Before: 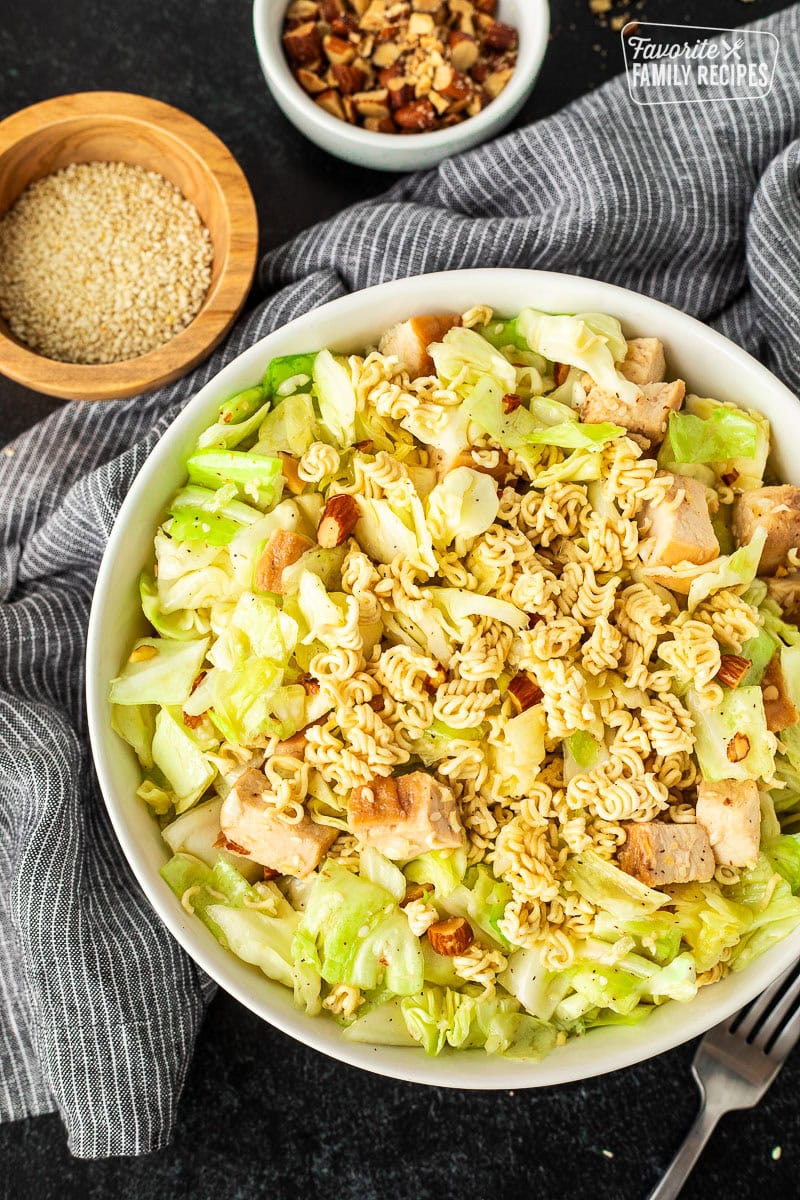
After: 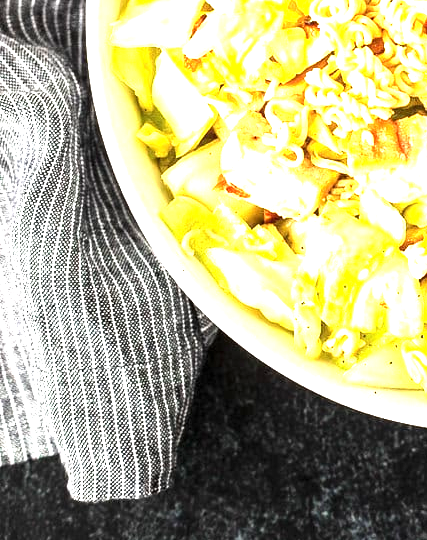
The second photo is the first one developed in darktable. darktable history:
crop and rotate: top 54.778%, right 46.61%, bottom 0.159%
exposure: black level correction 0, exposure 1.45 EV, compensate exposure bias true, compensate highlight preservation false
contrast brightness saturation: contrast 0.07
tone equalizer: -8 EV -0.417 EV, -7 EV -0.389 EV, -6 EV -0.333 EV, -5 EV -0.222 EV, -3 EV 0.222 EV, -2 EV 0.333 EV, -1 EV 0.389 EV, +0 EV 0.417 EV, edges refinement/feathering 500, mask exposure compensation -1.57 EV, preserve details no
